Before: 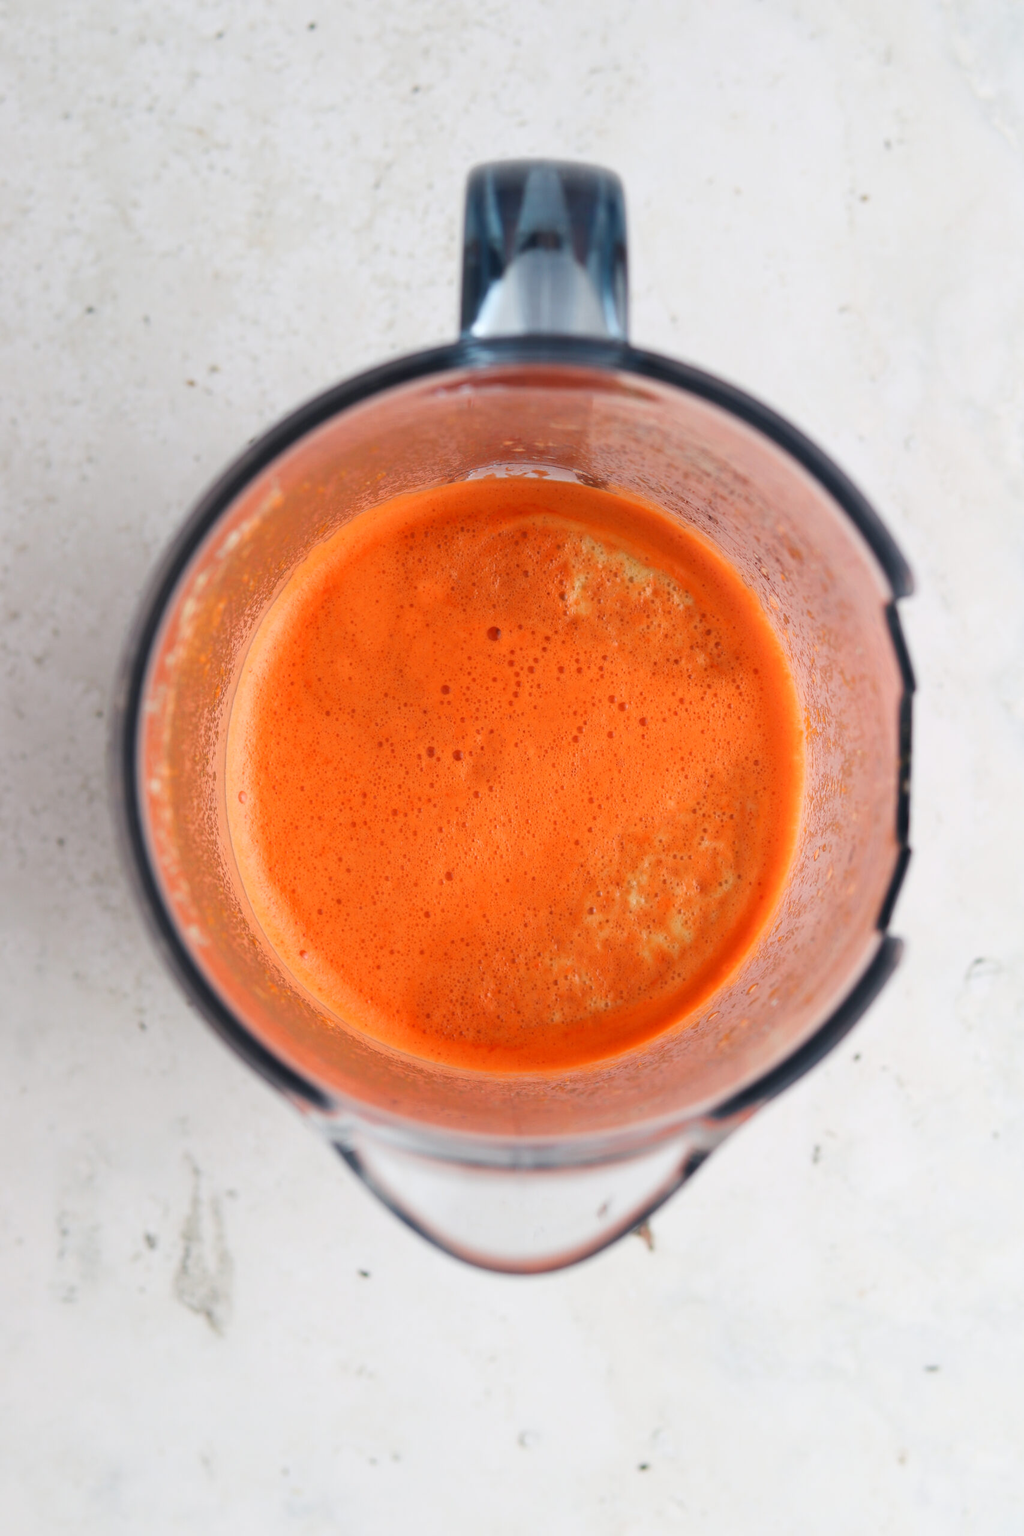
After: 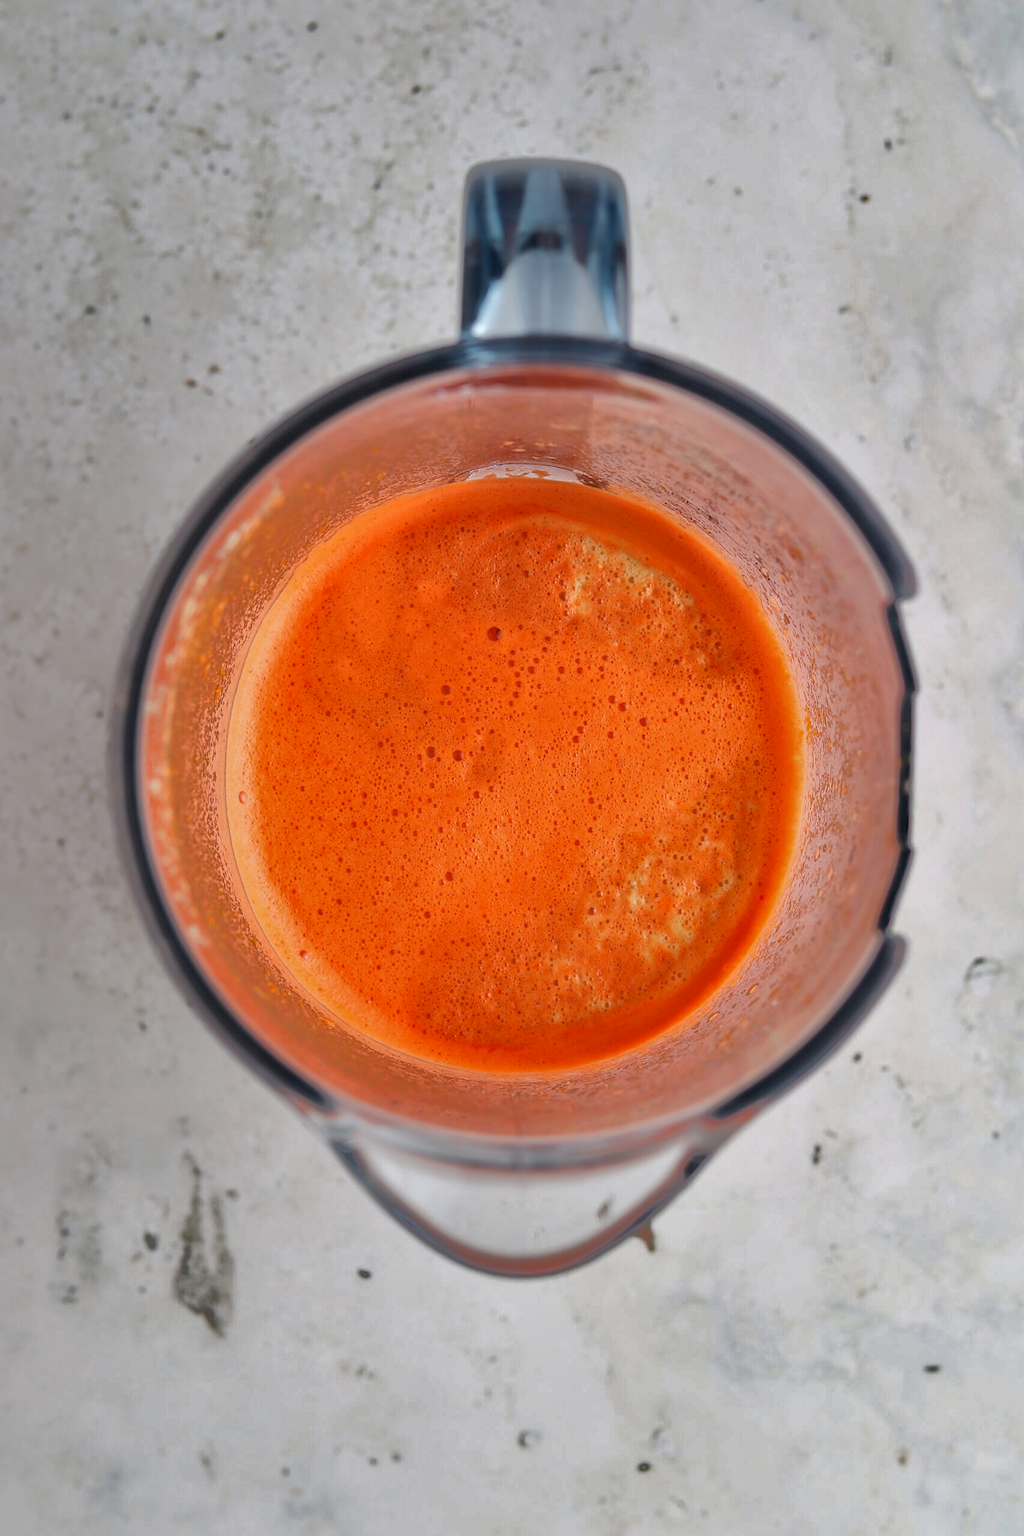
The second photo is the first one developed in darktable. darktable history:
local contrast: highlights 100%, shadows 100%, detail 120%, midtone range 0.2
sharpen: on, module defaults
shadows and highlights: shadows -19.91, highlights -73.15
